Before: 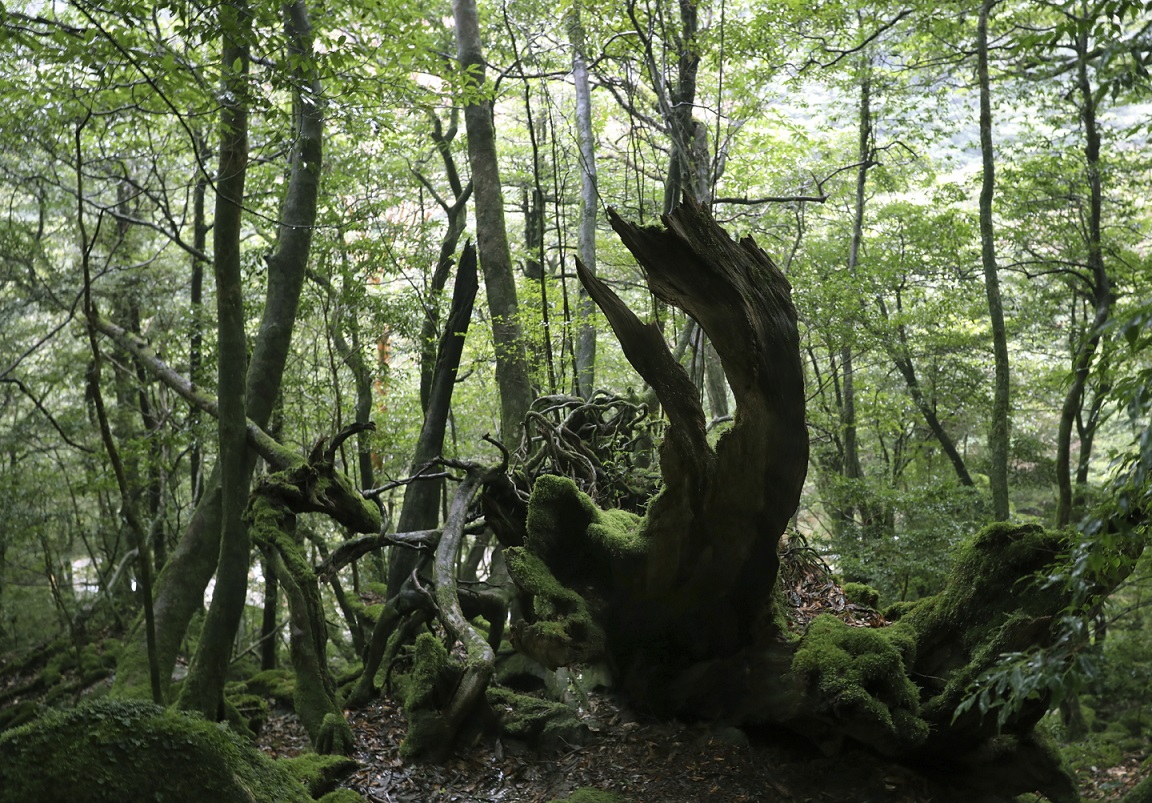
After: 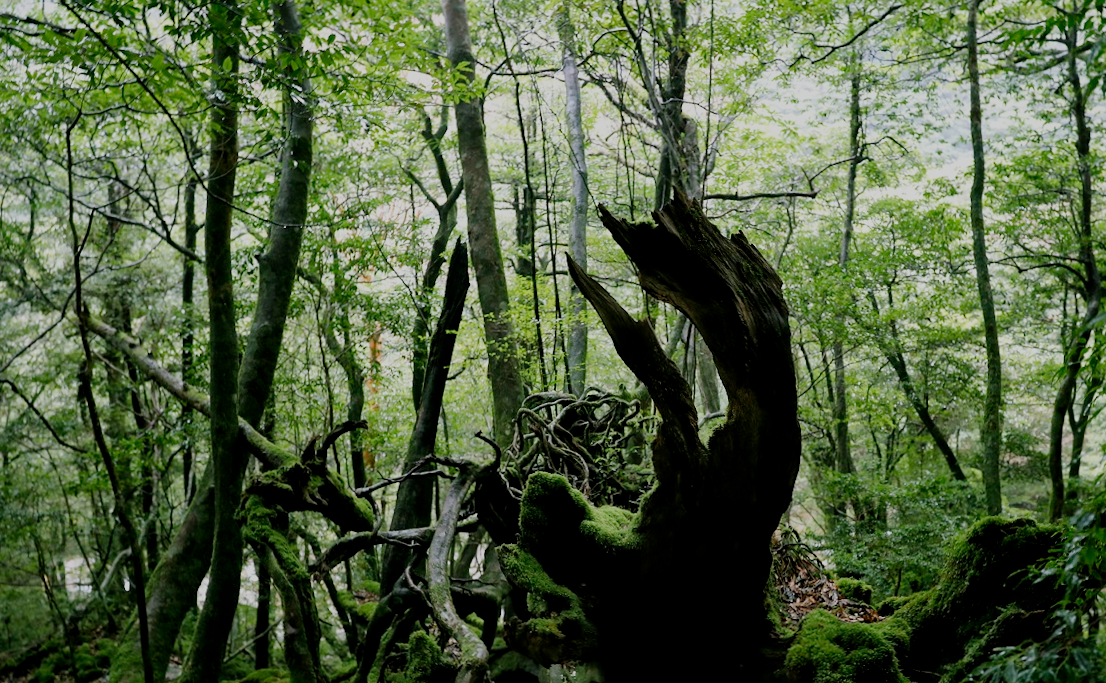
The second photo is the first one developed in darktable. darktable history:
local contrast: mode bilateral grid, contrast 19, coarseness 50, detail 119%, midtone range 0.2
filmic rgb: middle gray luminance 29.78%, black relative exposure -9.04 EV, white relative exposure 6.99 EV, target black luminance 0%, hardness 2.92, latitude 2.39%, contrast 0.961, highlights saturation mix 6.14%, shadows ↔ highlights balance 11.33%, preserve chrominance no, color science v4 (2020)
crop and rotate: angle 0.36°, left 0.278%, right 2.83%, bottom 14.17%
